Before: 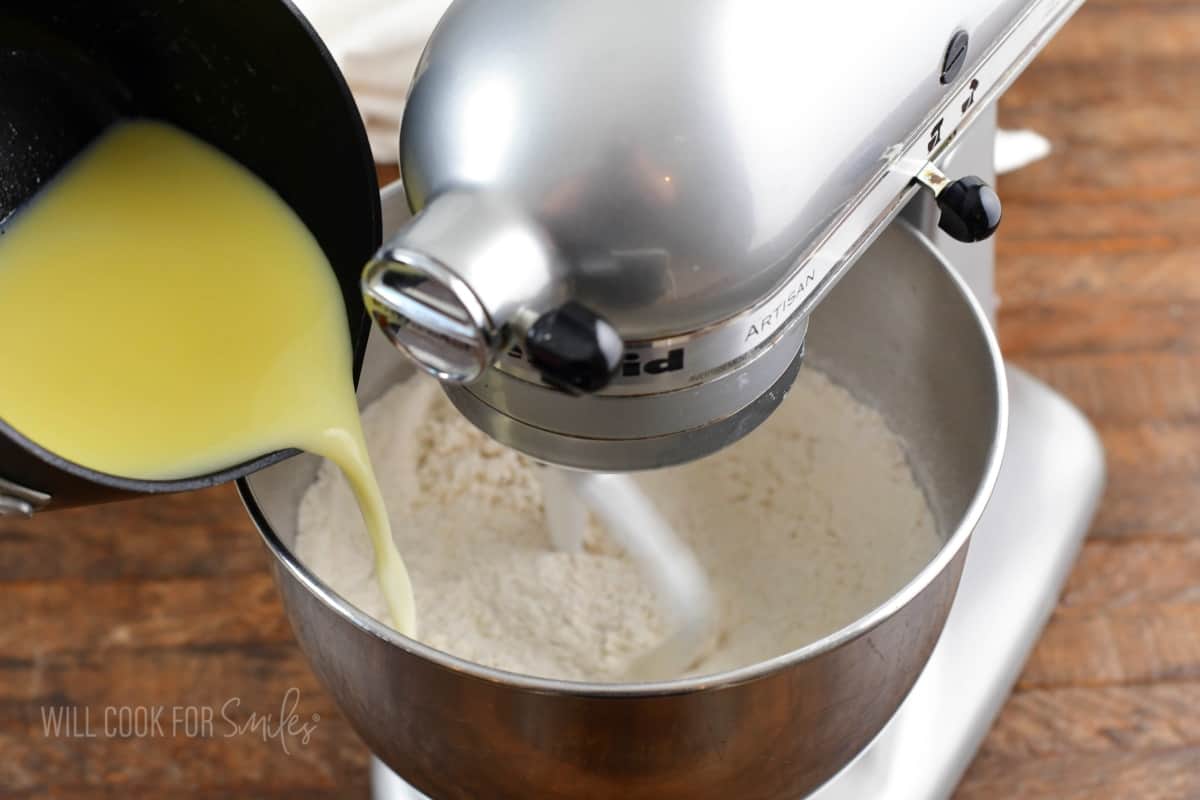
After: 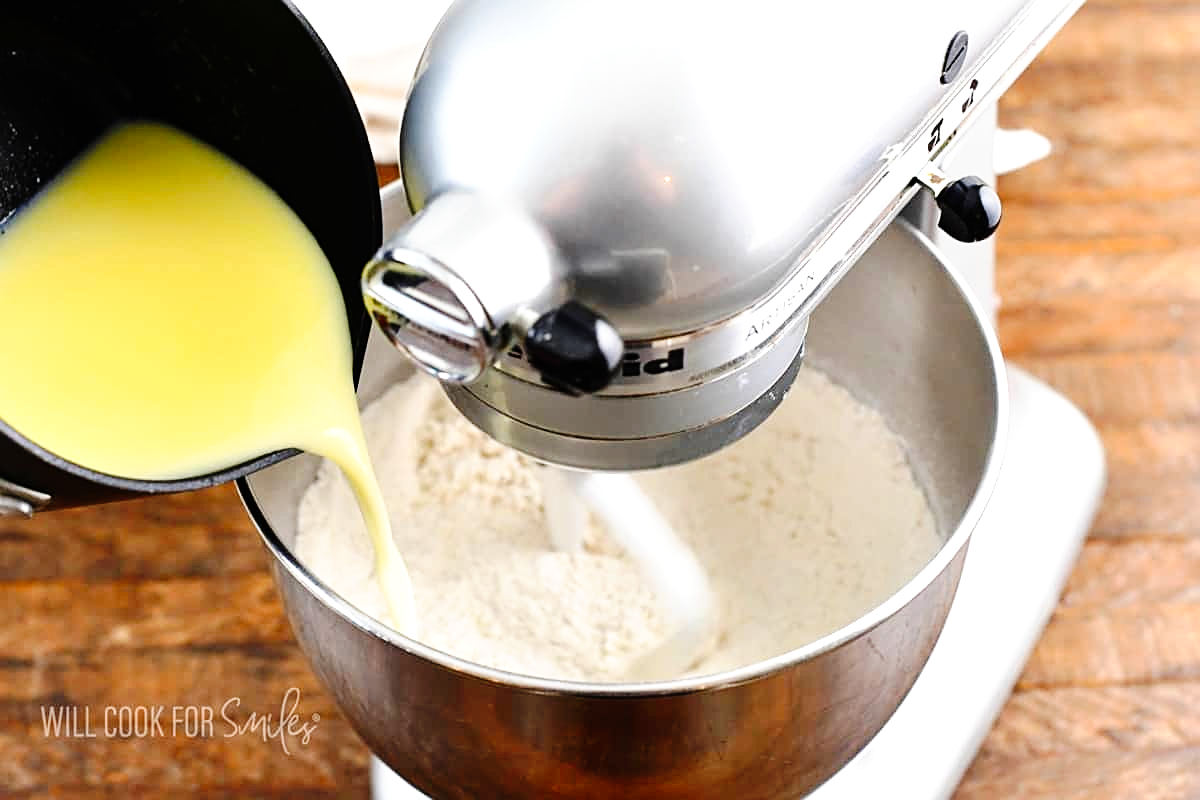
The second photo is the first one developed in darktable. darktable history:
tone curve: curves: ch0 [(0, 0) (0.003, 0.003) (0.011, 0.005) (0.025, 0.008) (0.044, 0.012) (0.069, 0.02) (0.1, 0.031) (0.136, 0.047) (0.177, 0.088) (0.224, 0.141) (0.277, 0.222) (0.335, 0.32) (0.399, 0.422) (0.468, 0.523) (0.543, 0.621) (0.623, 0.715) (0.709, 0.796) (0.801, 0.88) (0.898, 0.962) (1, 1)], preserve colors none
sharpen: on, module defaults
exposure: exposure 0.669 EV, compensate highlight preservation false
